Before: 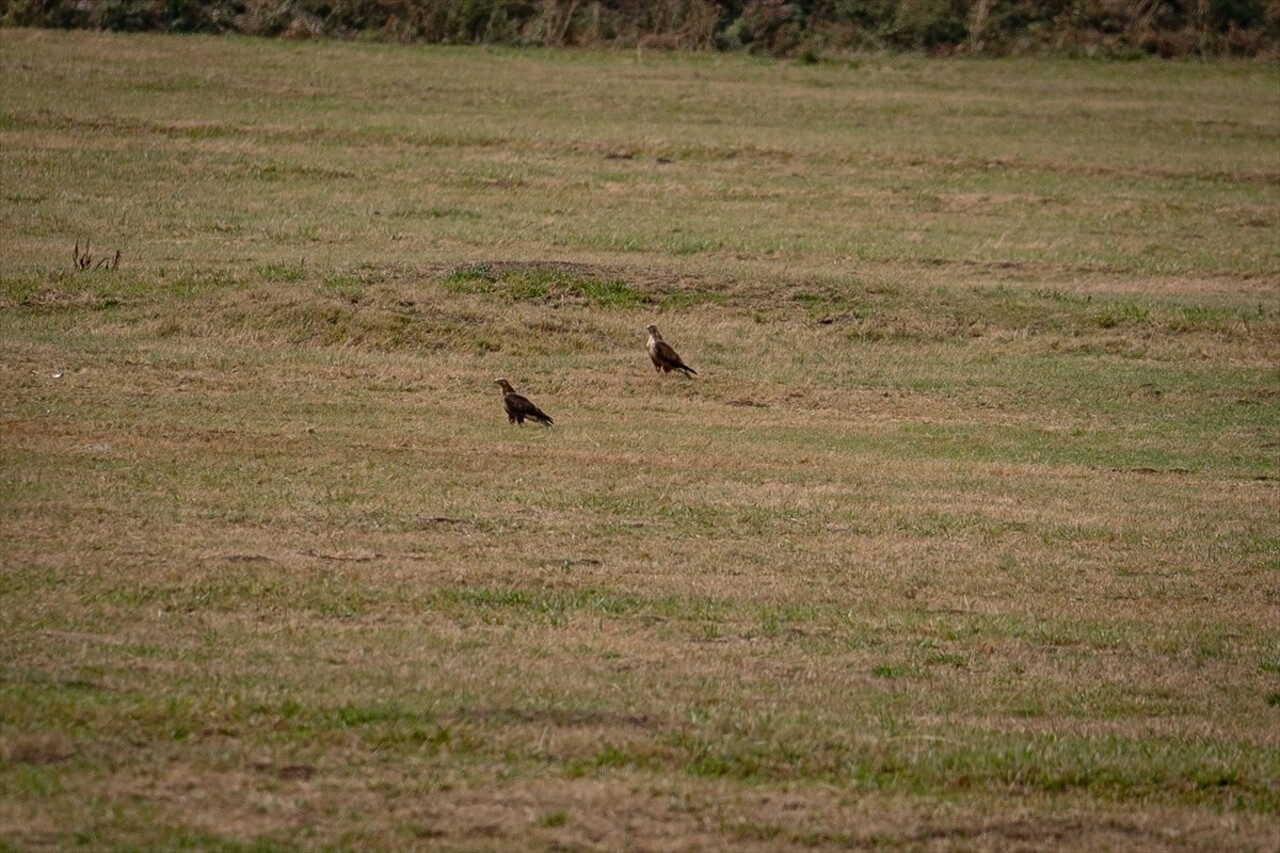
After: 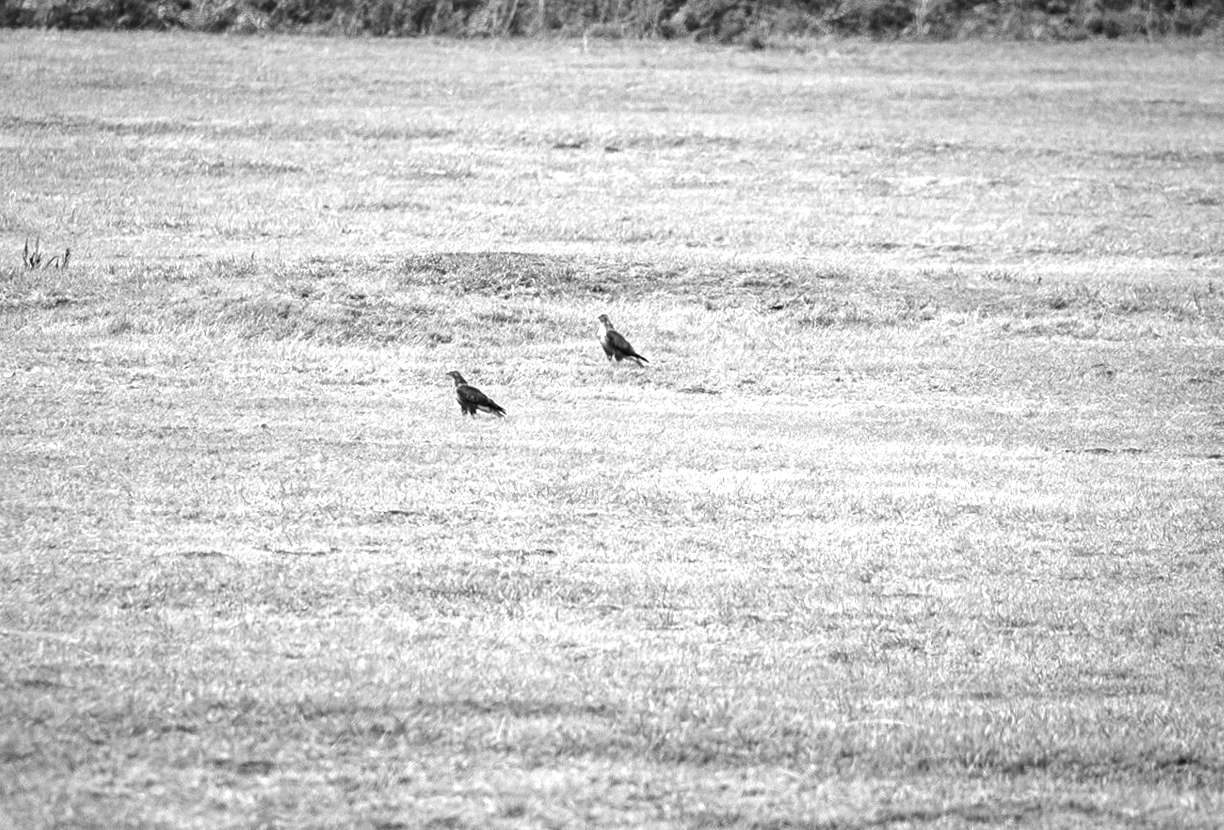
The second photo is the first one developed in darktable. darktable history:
crop and rotate: left 3.238%
color balance rgb: global vibrance 20%
exposure: exposure 2 EV, compensate highlight preservation false
rotate and perspective: rotation -1°, crop left 0.011, crop right 0.989, crop top 0.025, crop bottom 0.975
monochrome: a -3.63, b -0.465
